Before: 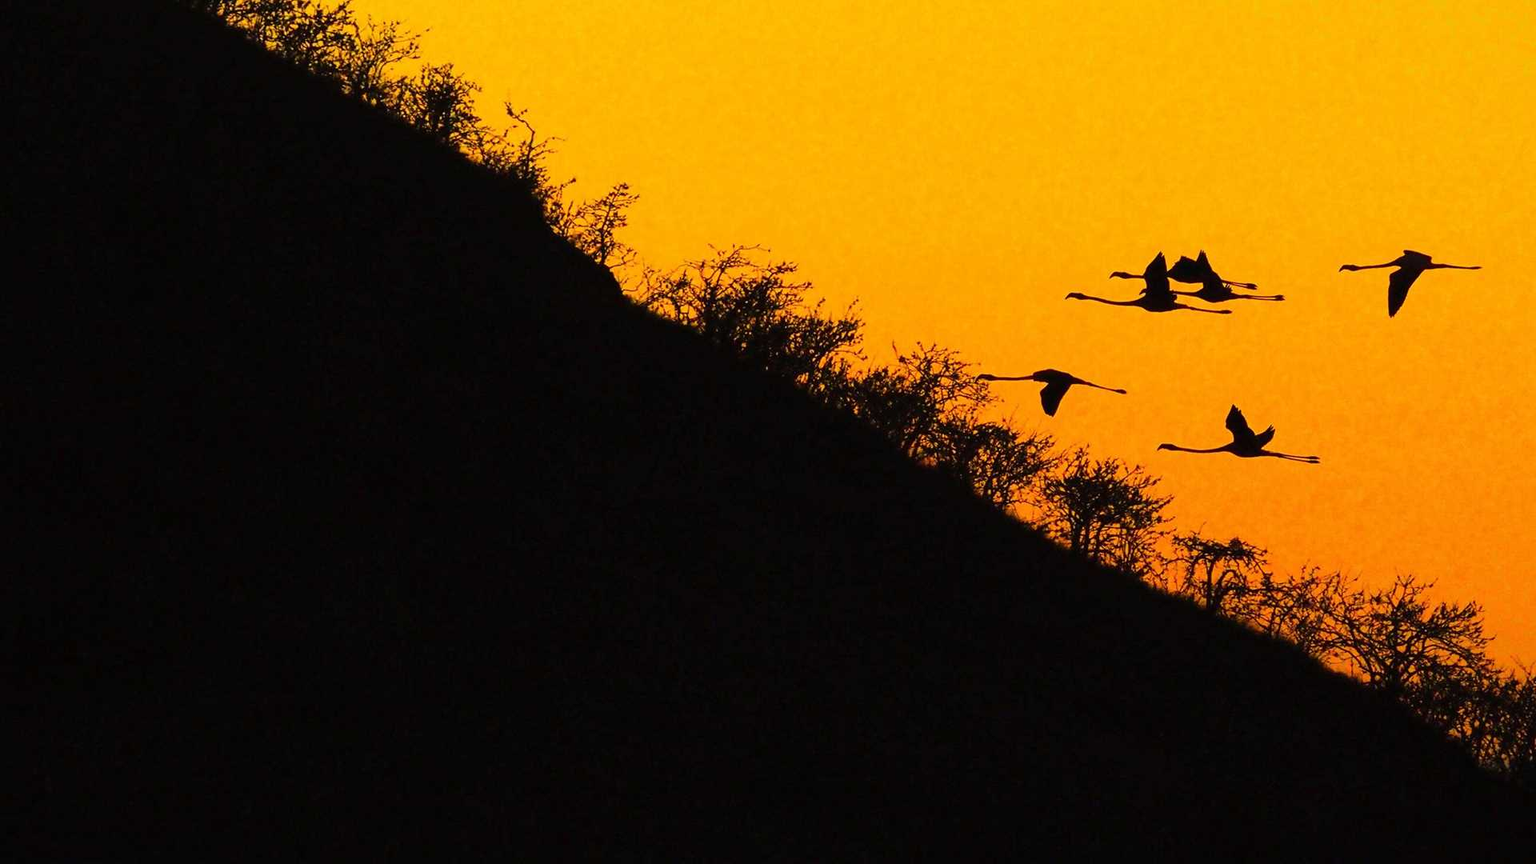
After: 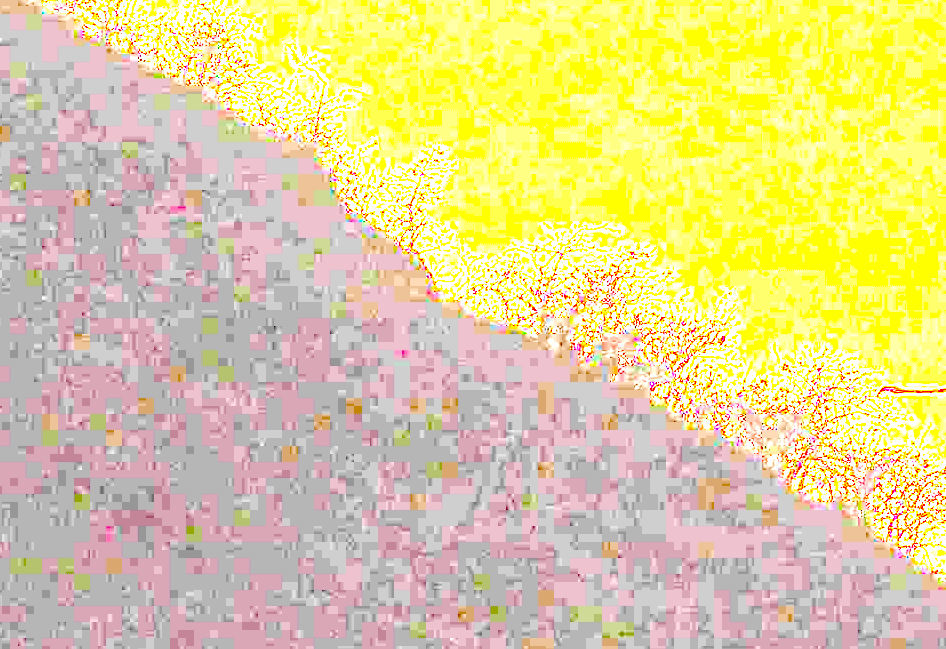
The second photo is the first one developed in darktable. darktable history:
crop: left 17.835%, top 7.675%, right 32.881%, bottom 32.213%
exposure: exposure 8 EV, compensate highlight preservation false
